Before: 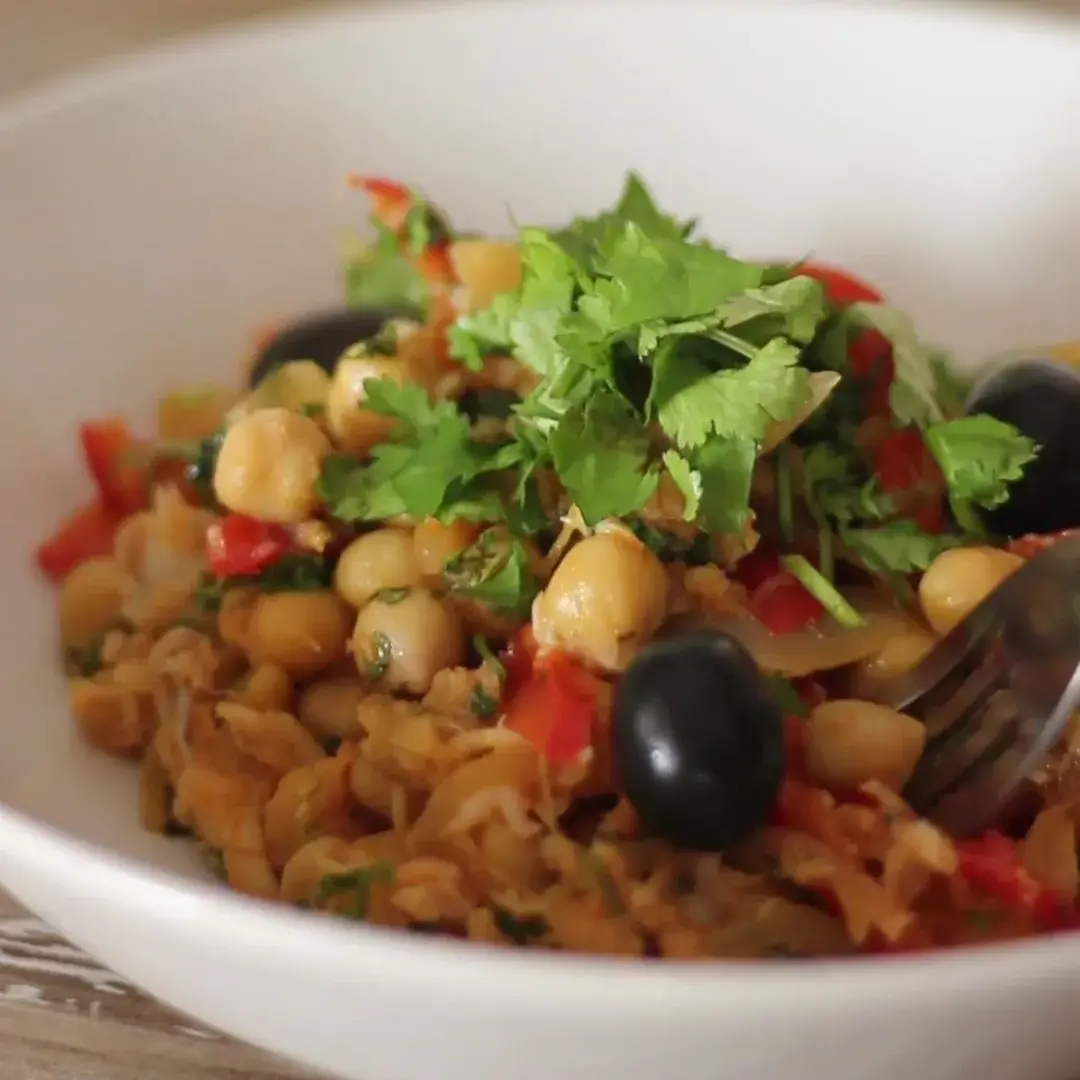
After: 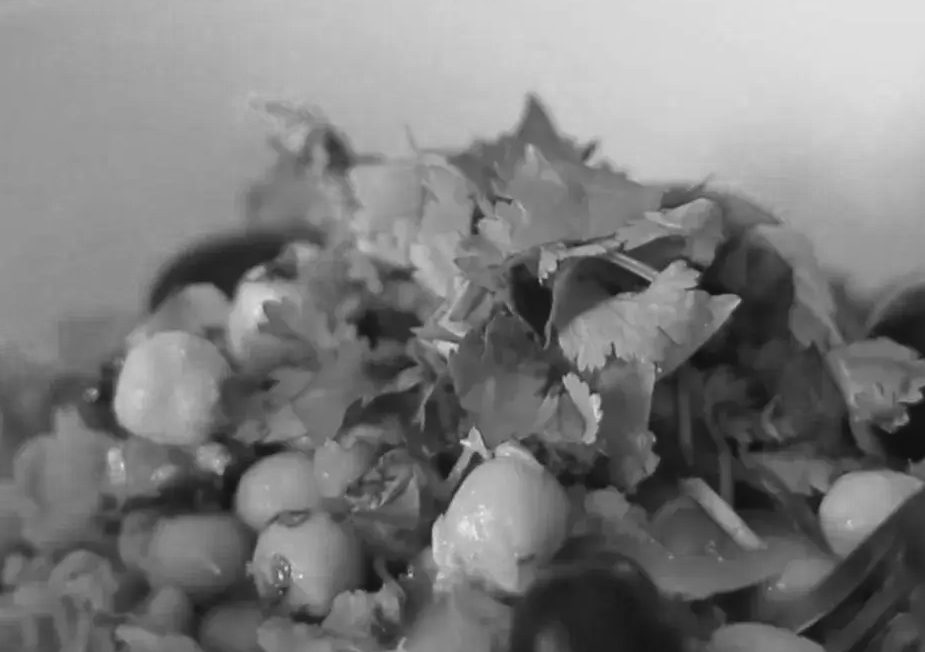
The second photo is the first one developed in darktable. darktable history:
haze removal: compatibility mode true, adaptive false
shadows and highlights: shadows 30.86, highlights 0, soften with gaussian
crop and rotate: left 9.345%, top 7.22%, right 4.982%, bottom 32.331%
monochrome: a -4.13, b 5.16, size 1
color zones: curves: ch0 [(0.004, 0.588) (0.116, 0.636) (0.259, 0.476) (0.423, 0.464) (0.75, 0.5)]; ch1 [(0, 0) (0.143, 0) (0.286, 0) (0.429, 0) (0.571, 0) (0.714, 0) (0.857, 0)]
tone equalizer: on, module defaults
contrast brightness saturation: contrast -0.08, brightness -0.04, saturation -0.11
